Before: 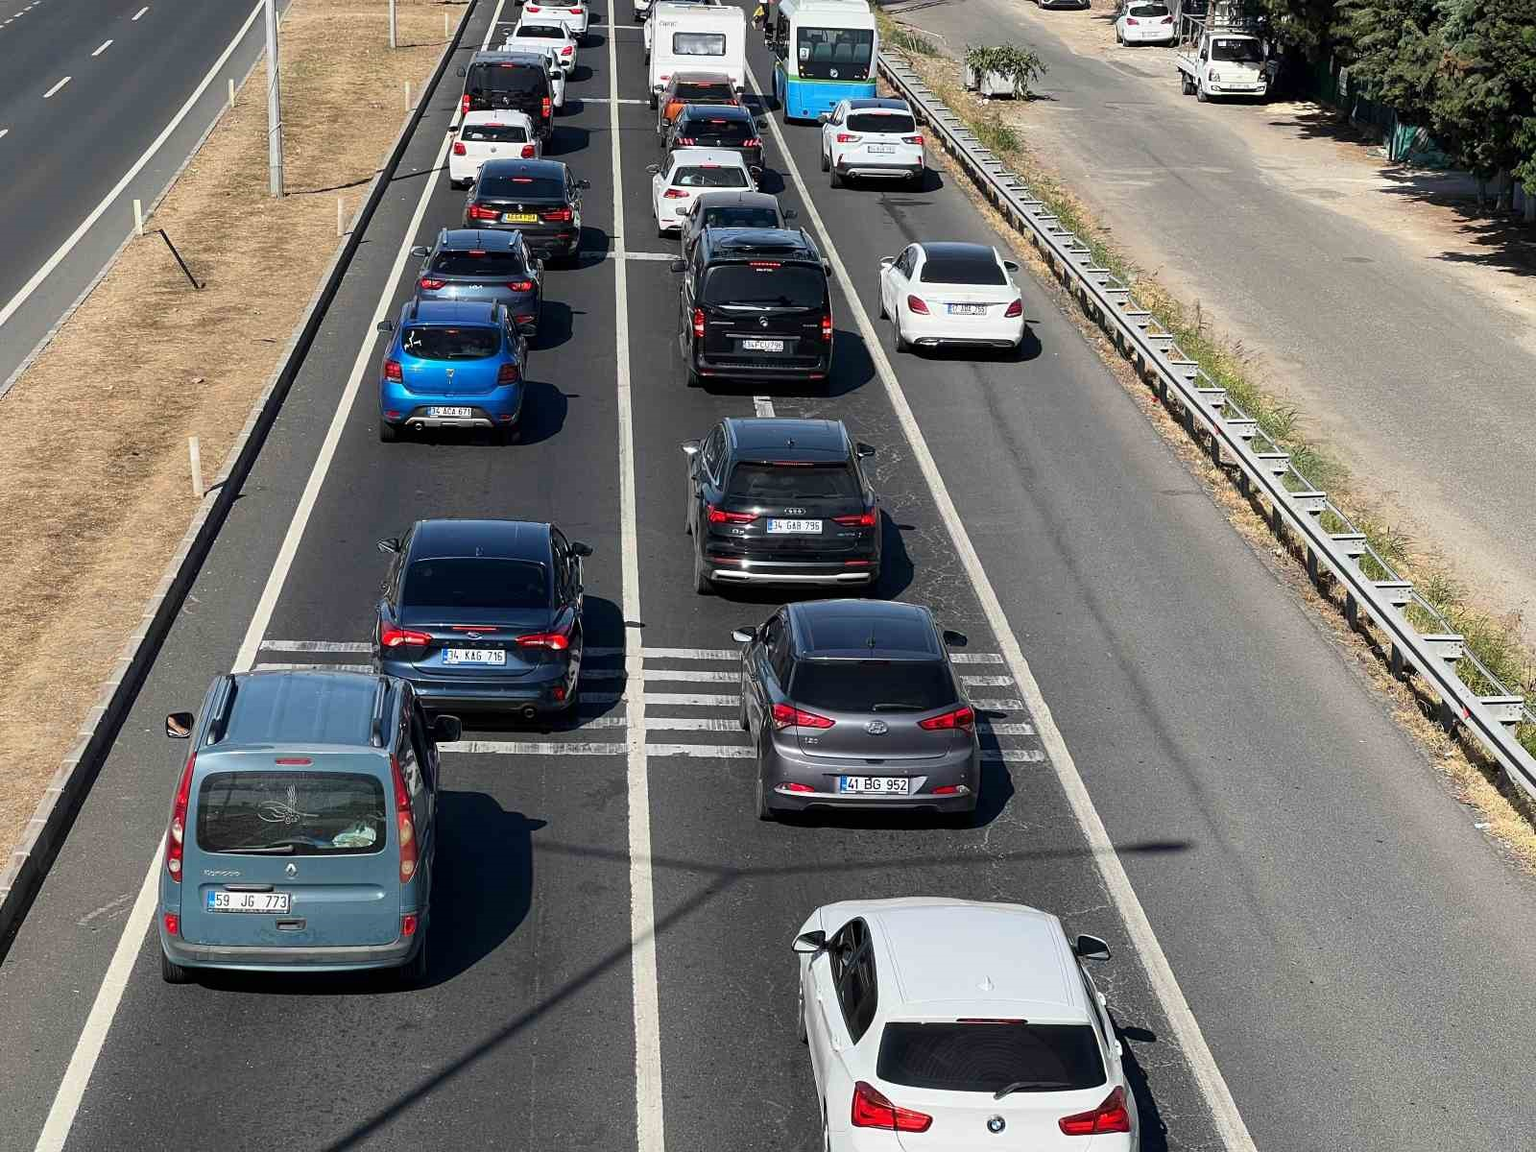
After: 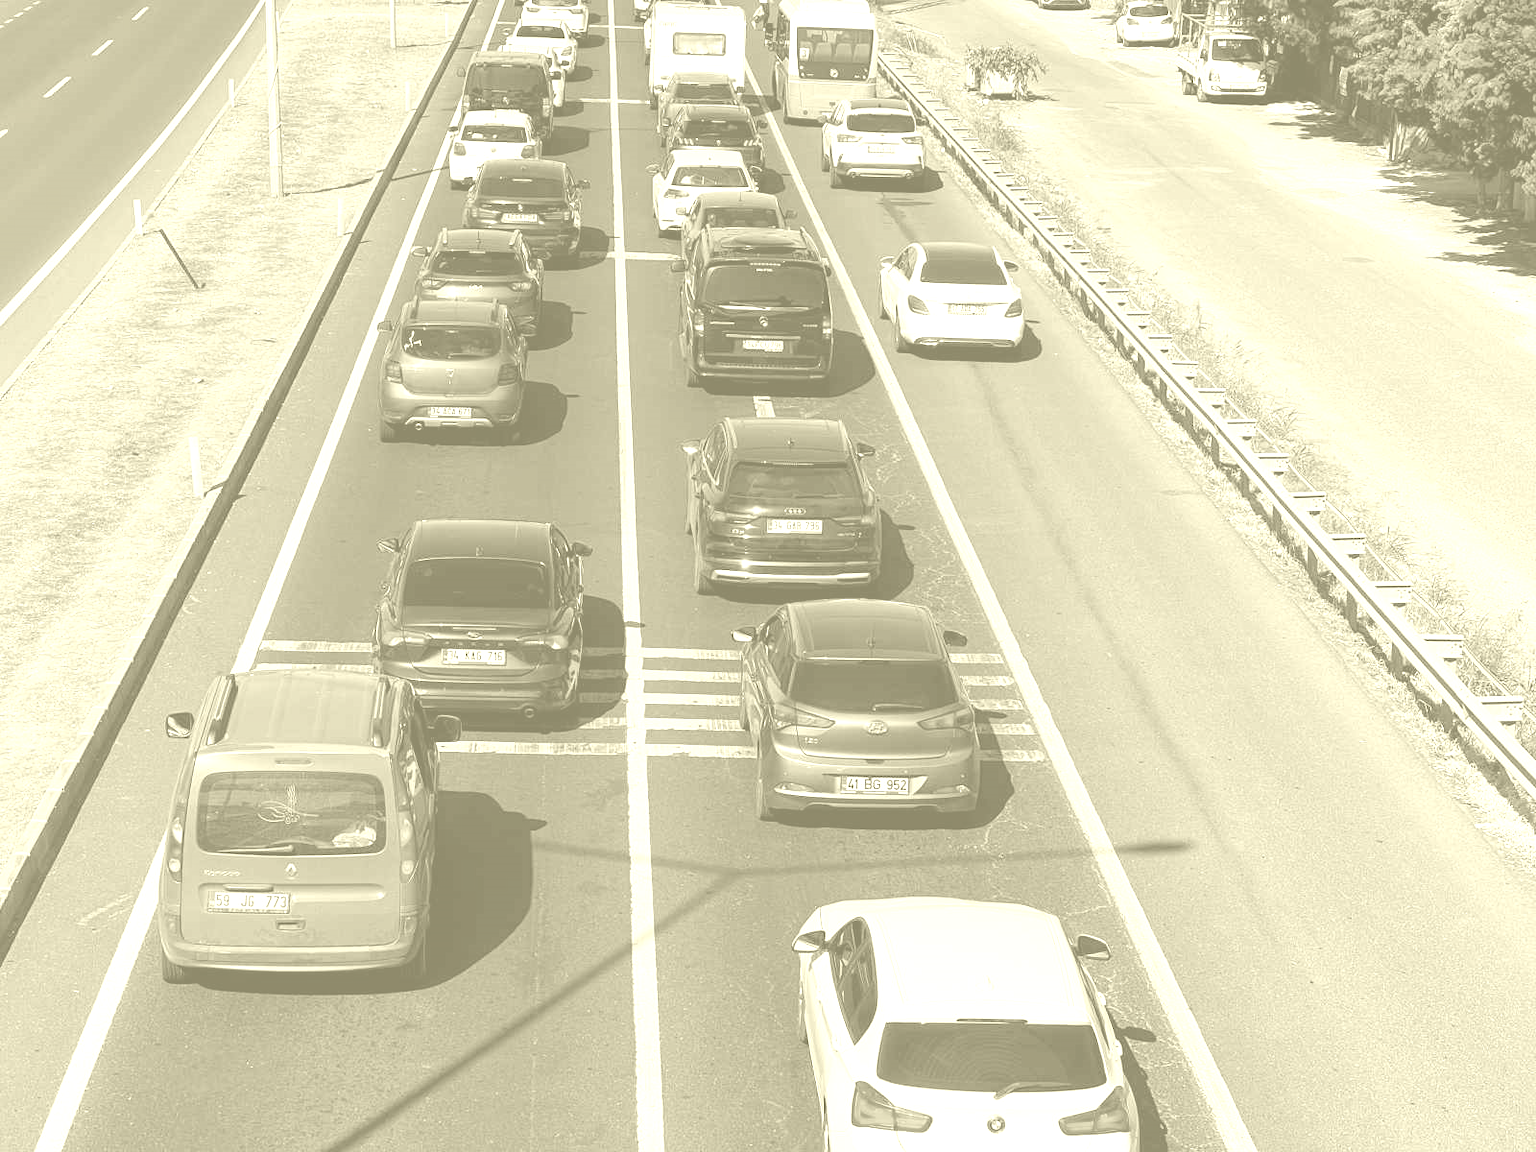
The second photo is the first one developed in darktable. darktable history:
exposure: exposure 0.74 EV, compensate highlight preservation false
color correction: highlights a* 17.03, highlights b* 0.205, shadows a* -15.38, shadows b* -14.56, saturation 1.5
colorize: hue 43.2°, saturation 40%, version 1
